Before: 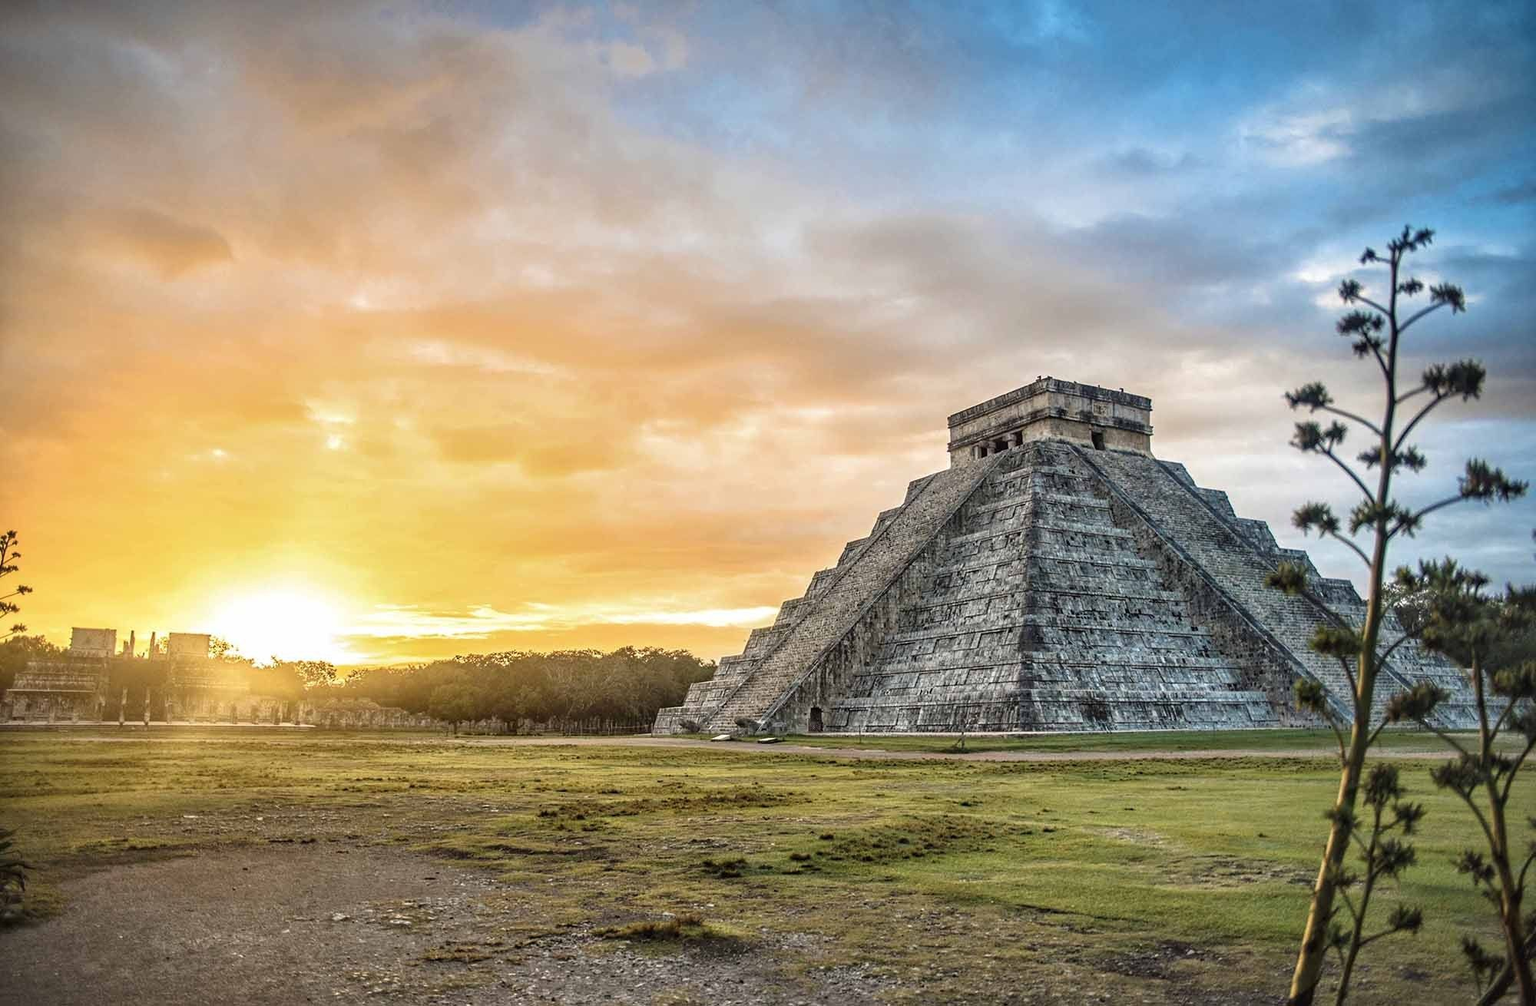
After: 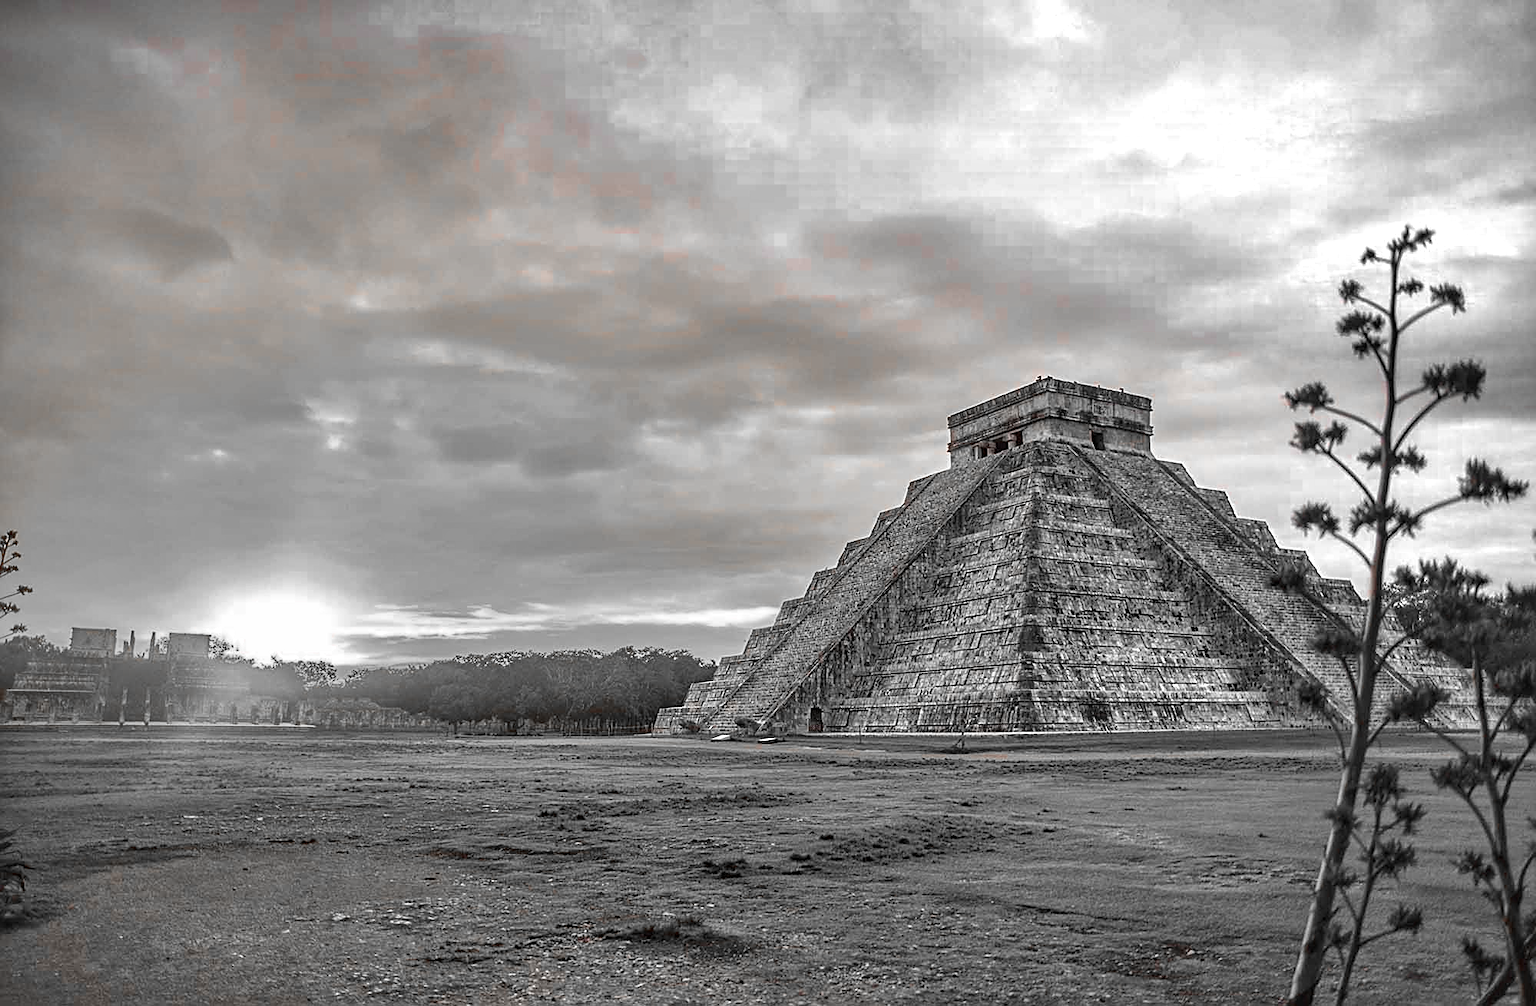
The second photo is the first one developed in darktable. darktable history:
shadows and highlights: soften with gaussian
color zones: curves: ch0 [(0, 0.352) (0.143, 0.407) (0.286, 0.386) (0.429, 0.431) (0.571, 0.829) (0.714, 0.853) (0.857, 0.833) (1, 0.352)]; ch1 [(0, 0.604) (0.072, 0.726) (0.096, 0.608) (0.205, 0.007) (0.571, -0.006) (0.839, -0.013) (0.857, -0.012) (1, 0.604)]
sharpen: on, module defaults
